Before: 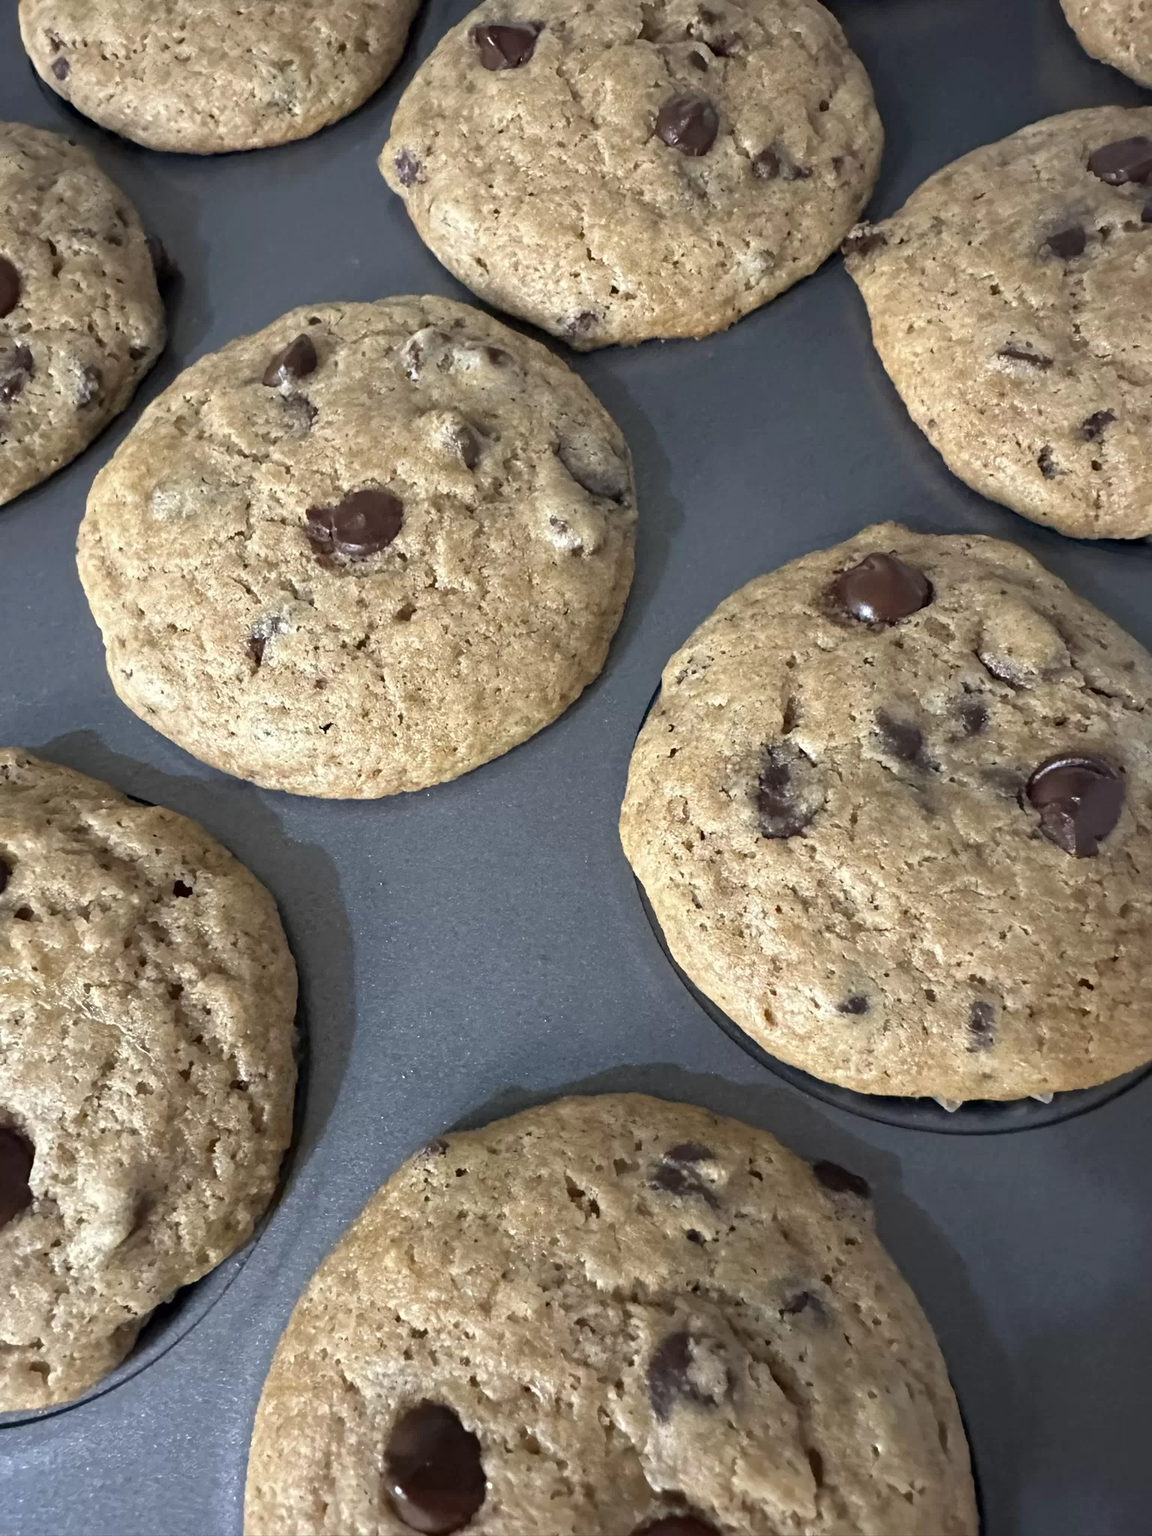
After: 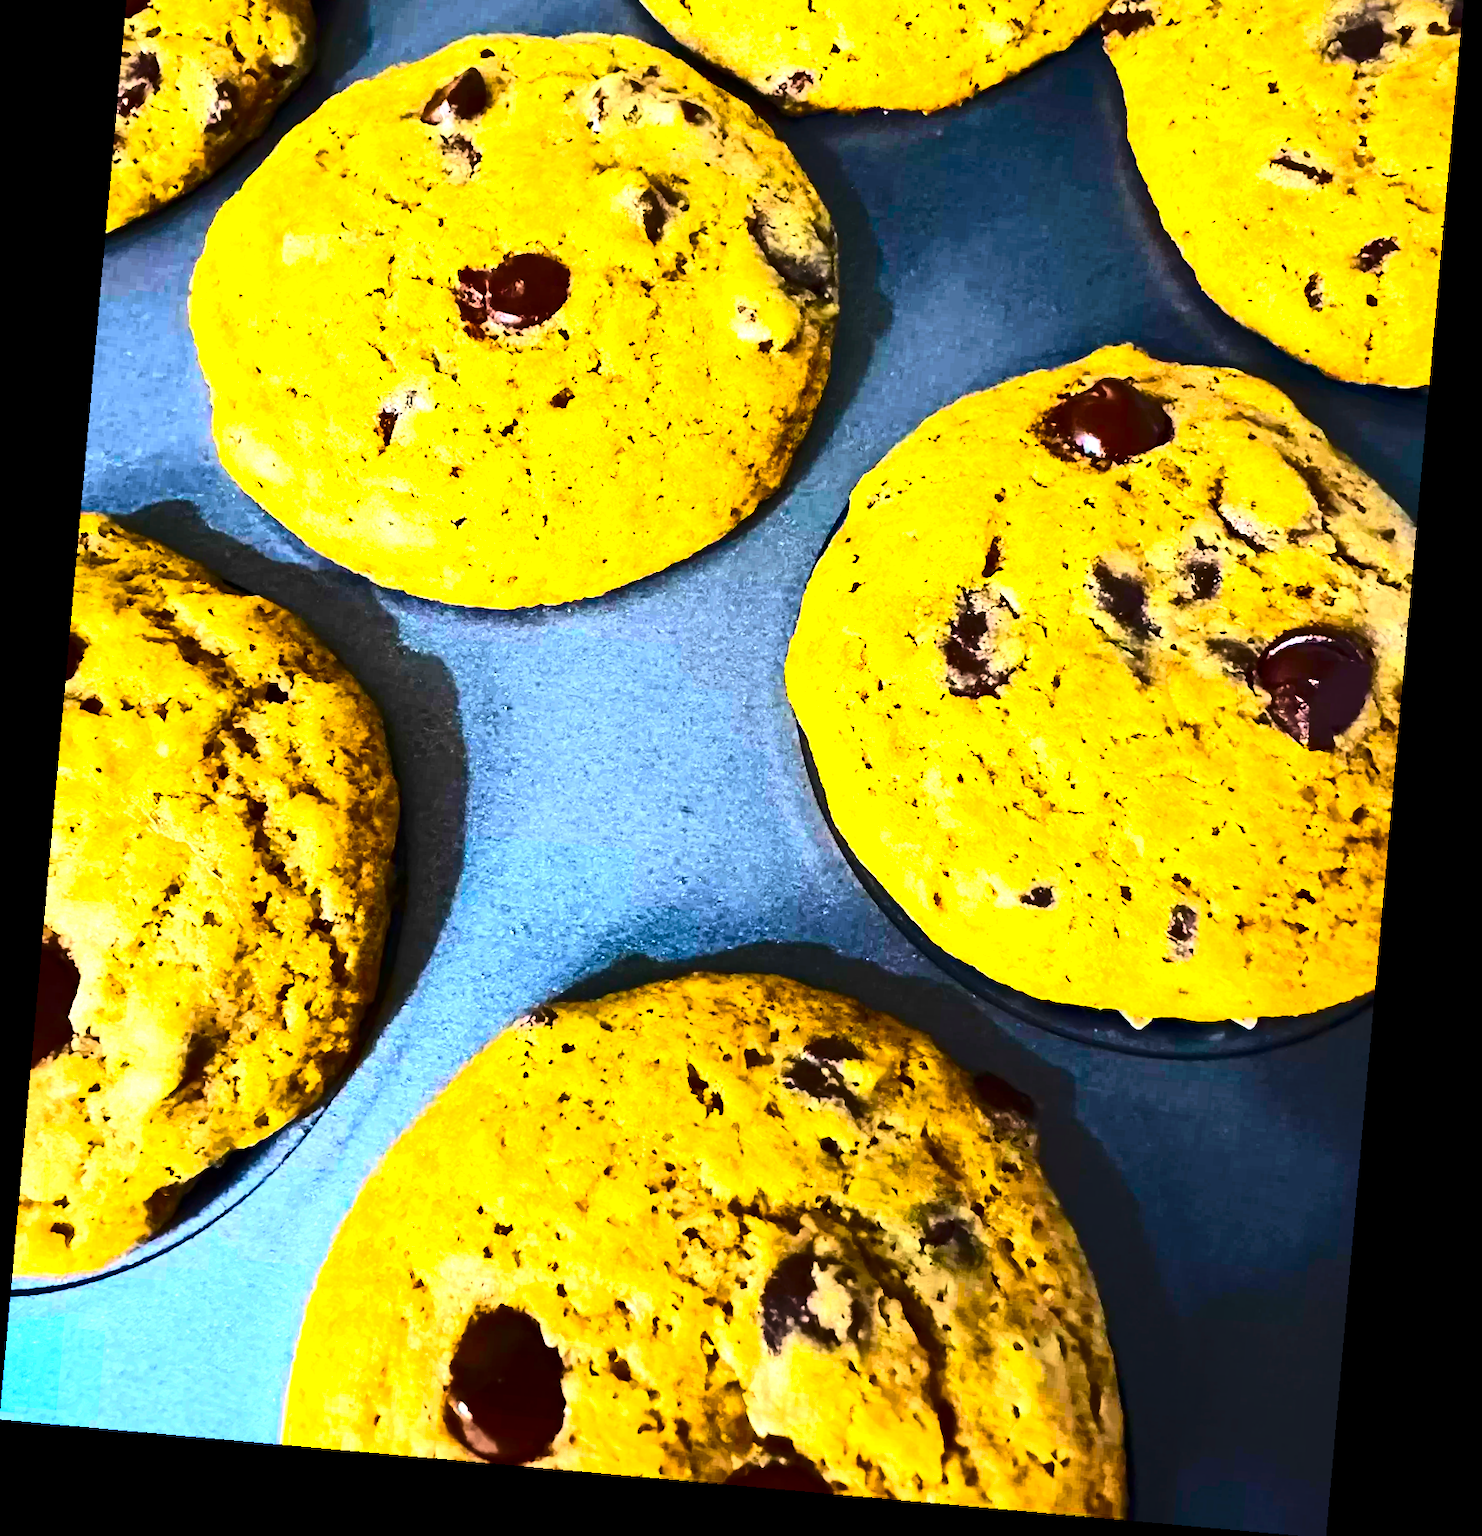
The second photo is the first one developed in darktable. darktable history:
exposure: black level correction 0, exposure 1.5 EV, compensate exposure bias true, compensate highlight preservation false
color correction: saturation 1.34
color balance rgb: linear chroma grading › global chroma 40.15%, perceptual saturation grading › global saturation 60.58%, perceptual saturation grading › highlights 20.44%, perceptual saturation grading › shadows -50.36%, perceptual brilliance grading › highlights 2.19%, perceptual brilliance grading › mid-tones -50.36%, perceptual brilliance grading › shadows -50.36%
rotate and perspective: rotation 5.12°, automatic cropping off
contrast brightness saturation: contrast 0.4, brightness 0.05, saturation 0.25
crop and rotate: top 18.507%
